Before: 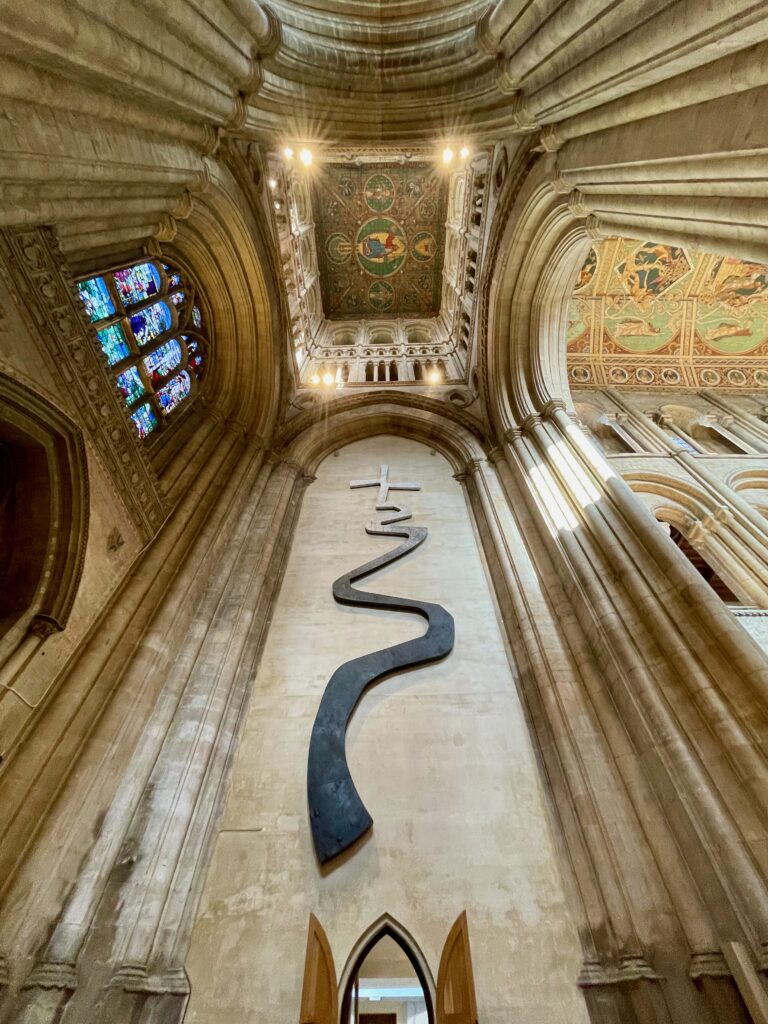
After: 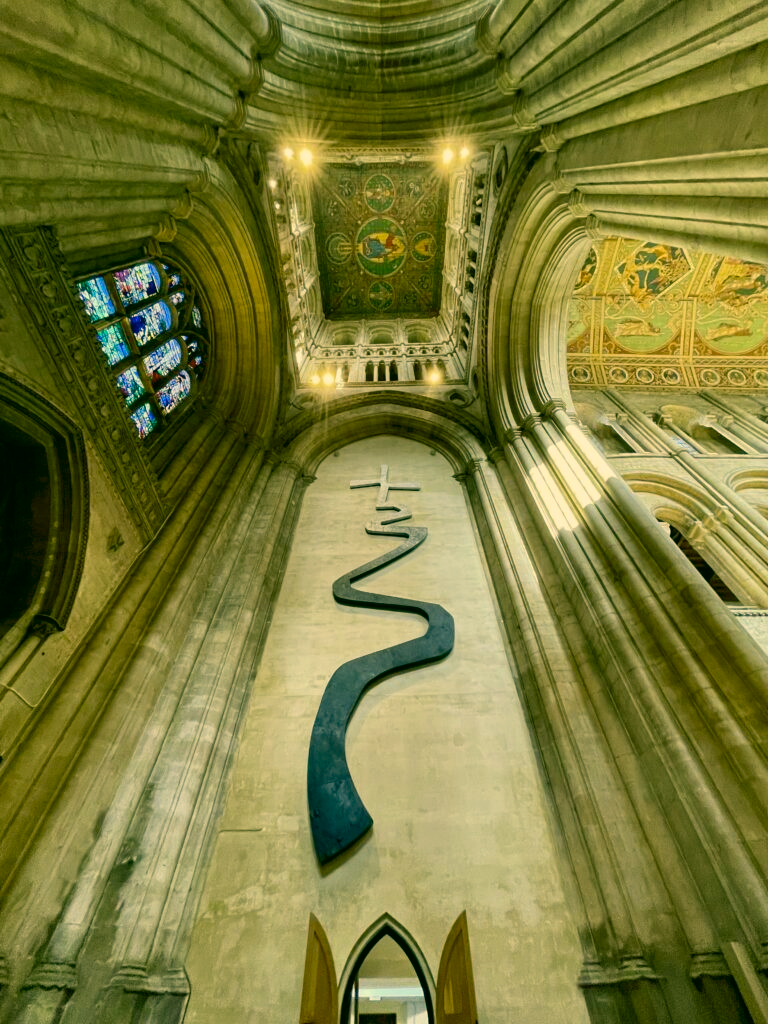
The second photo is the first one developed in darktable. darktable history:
color correction: highlights a* 5.62, highlights b* 33.57, shadows a* -25.86, shadows b* 4.02
white balance: red 0.974, blue 1.044
